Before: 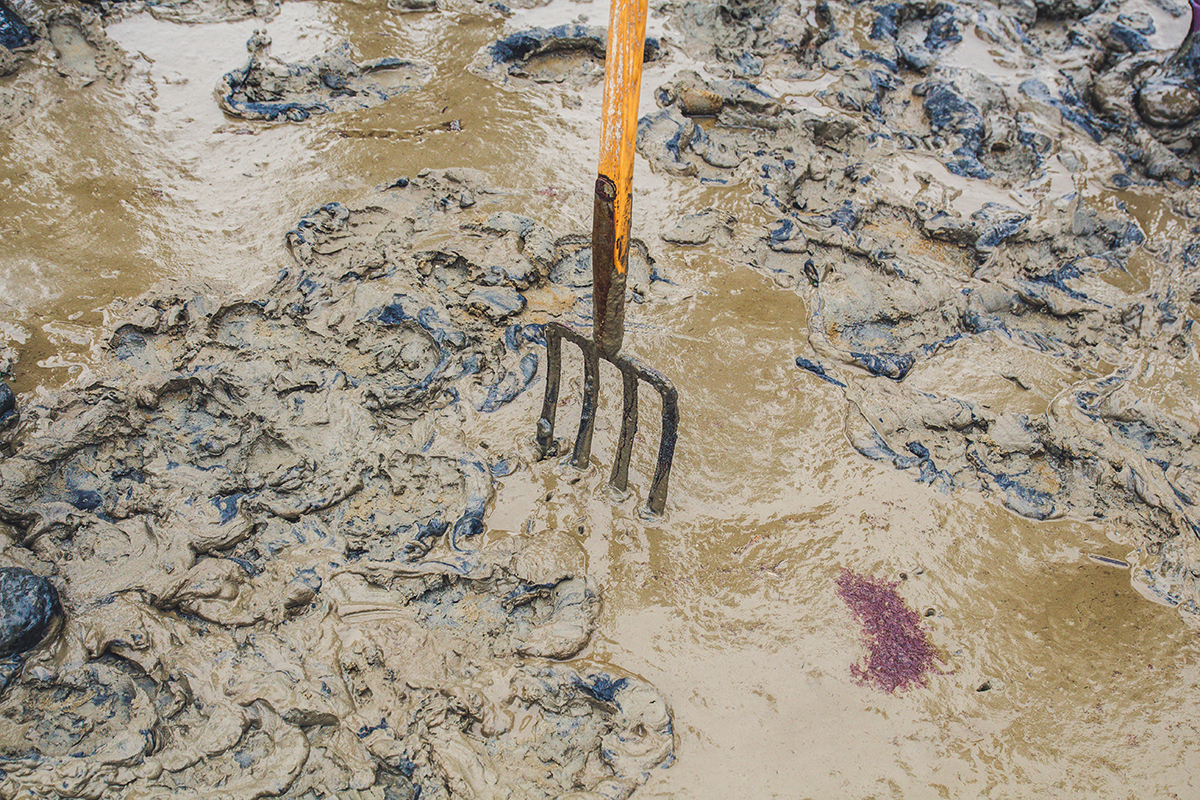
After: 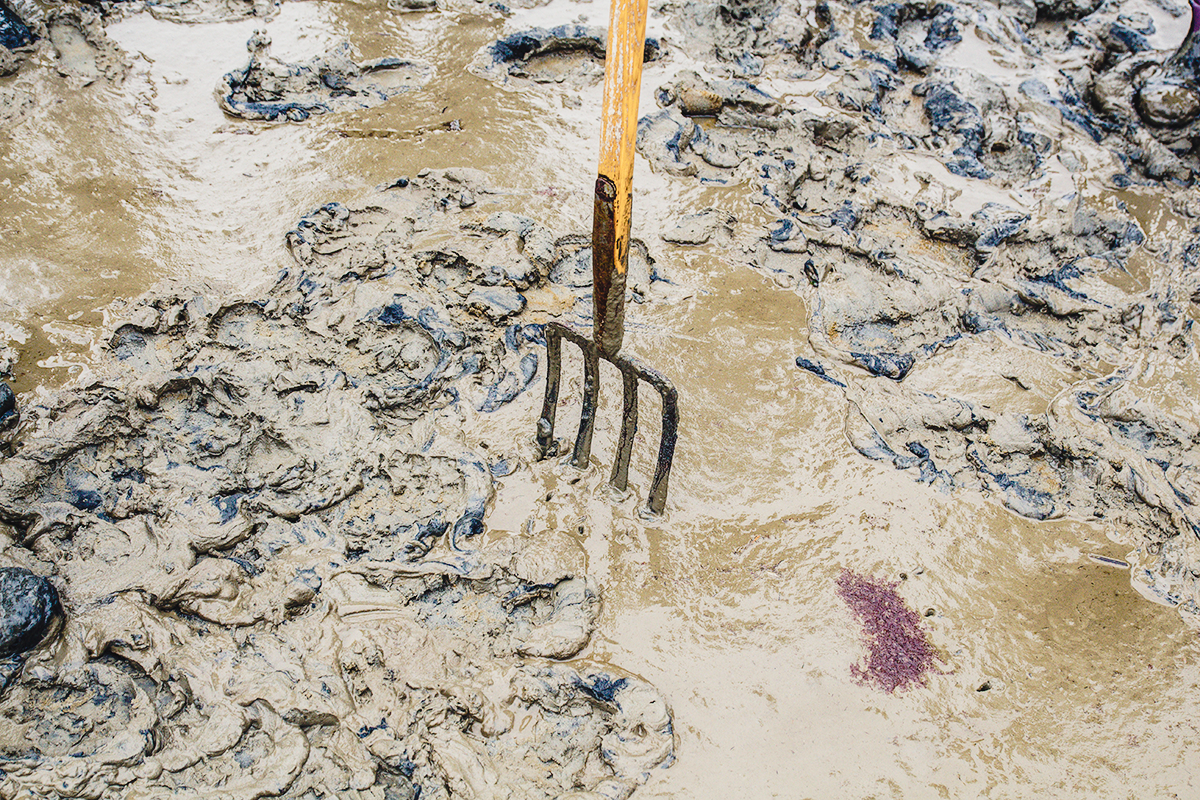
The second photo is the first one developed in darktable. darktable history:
color balance rgb: global offset › luminance -0.862%, linear chroma grading › global chroma 0.534%, perceptual saturation grading › global saturation 31.188%, global vibrance 14.832%
tone curve: curves: ch0 [(0, 0.029) (0.168, 0.142) (0.359, 0.44) (0.469, 0.544) (0.634, 0.722) (0.858, 0.903) (1, 0.968)]; ch1 [(0, 0) (0.437, 0.453) (0.472, 0.47) (0.502, 0.502) (0.54, 0.534) (0.57, 0.592) (0.618, 0.66) (0.699, 0.749) (0.859, 0.899) (1, 1)]; ch2 [(0, 0) (0.33, 0.301) (0.421, 0.443) (0.476, 0.498) (0.505, 0.503) (0.547, 0.557) (0.586, 0.634) (0.608, 0.676) (1, 1)], preserve colors none
exposure: compensate highlight preservation false
color calibration: illuminant same as pipeline (D50), adaptation XYZ, x 0.346, y 0.358, temperature 5017.97 K
contrast brightness saturation: contrast 0.105, saturation -0.377
